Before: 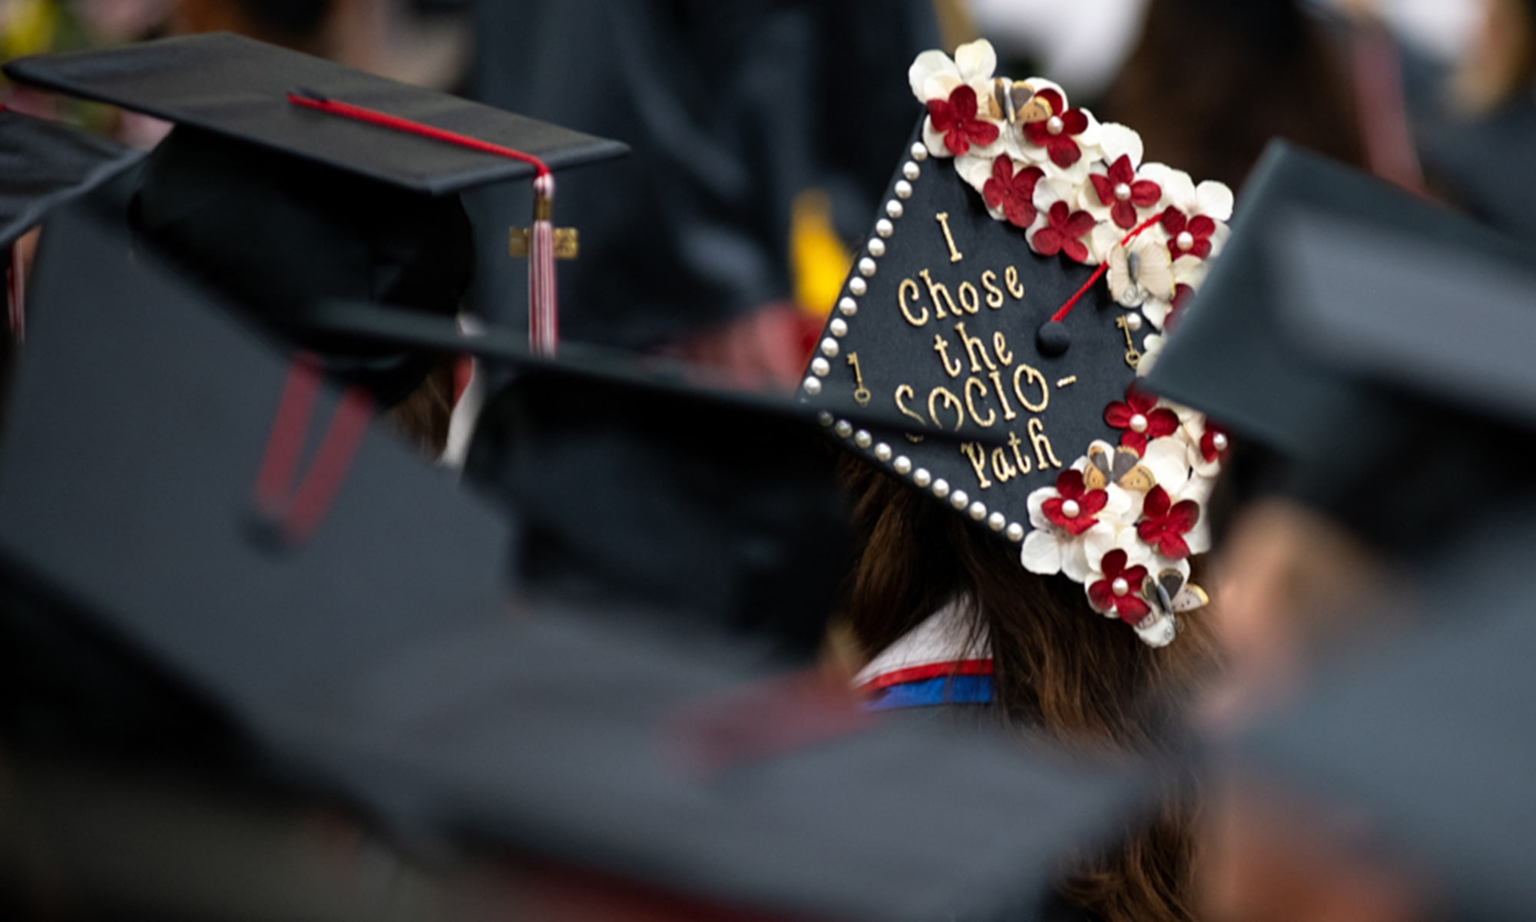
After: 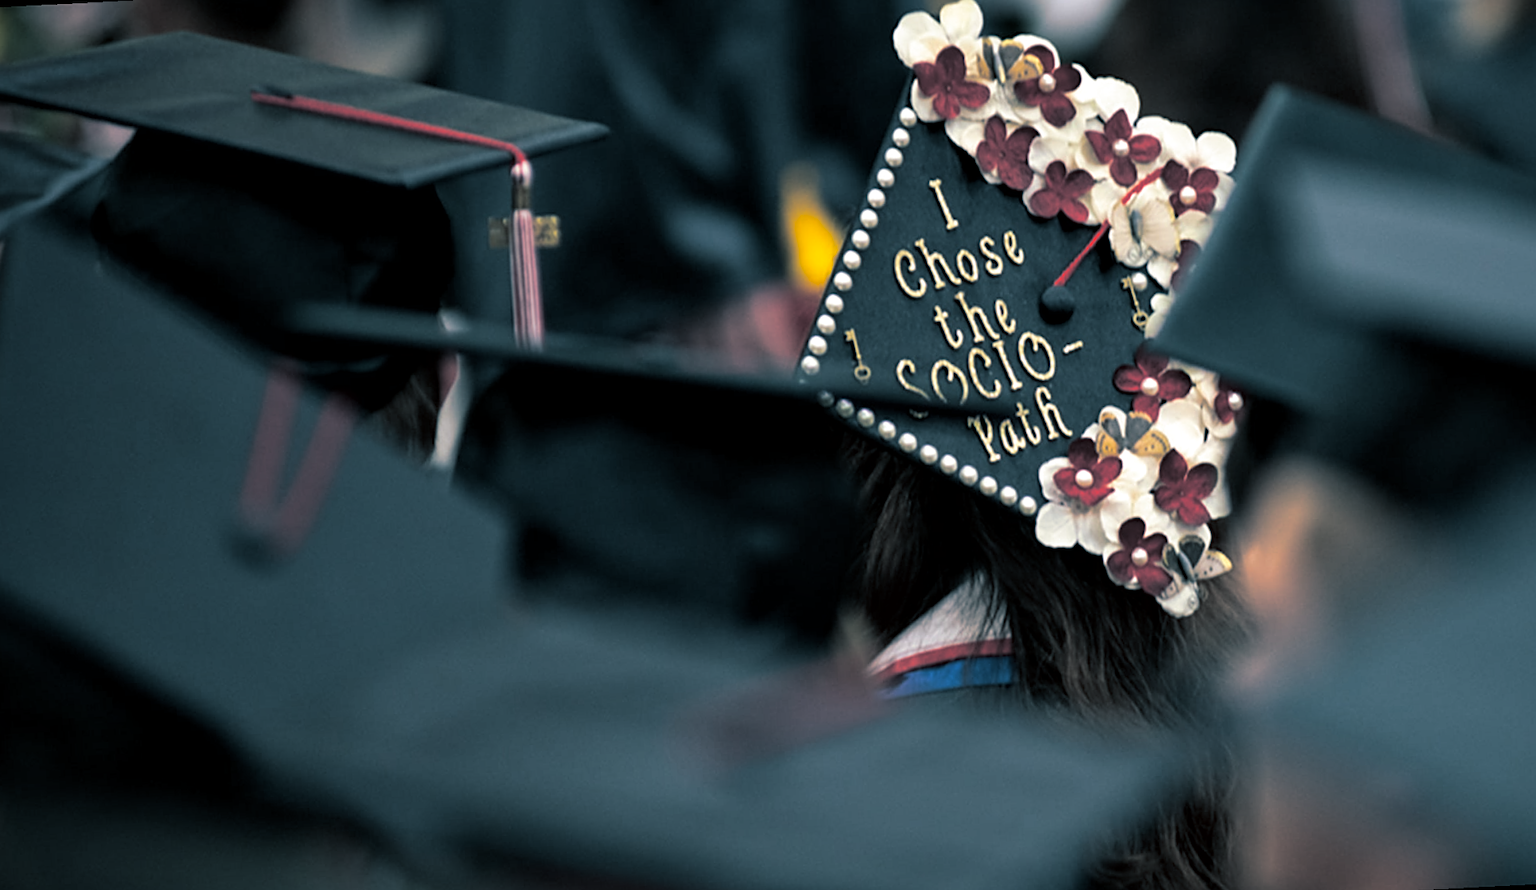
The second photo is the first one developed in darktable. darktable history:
sharpen: on, module defaults
split-toning: shadows › hue 205.2°, shadows › saturation 0.43, highlights › hue 54°, highlights › saturation 0.54
color balance: output saturation 110%
local contrast: mode bilateral grid, contrast 25, coarseness 50, detail 123%, midtone range 0.2
rotate and perspective: rotation -3°, crop left 0.031, crop right 0.968, crop top 0.07, crop bottom 0.93
